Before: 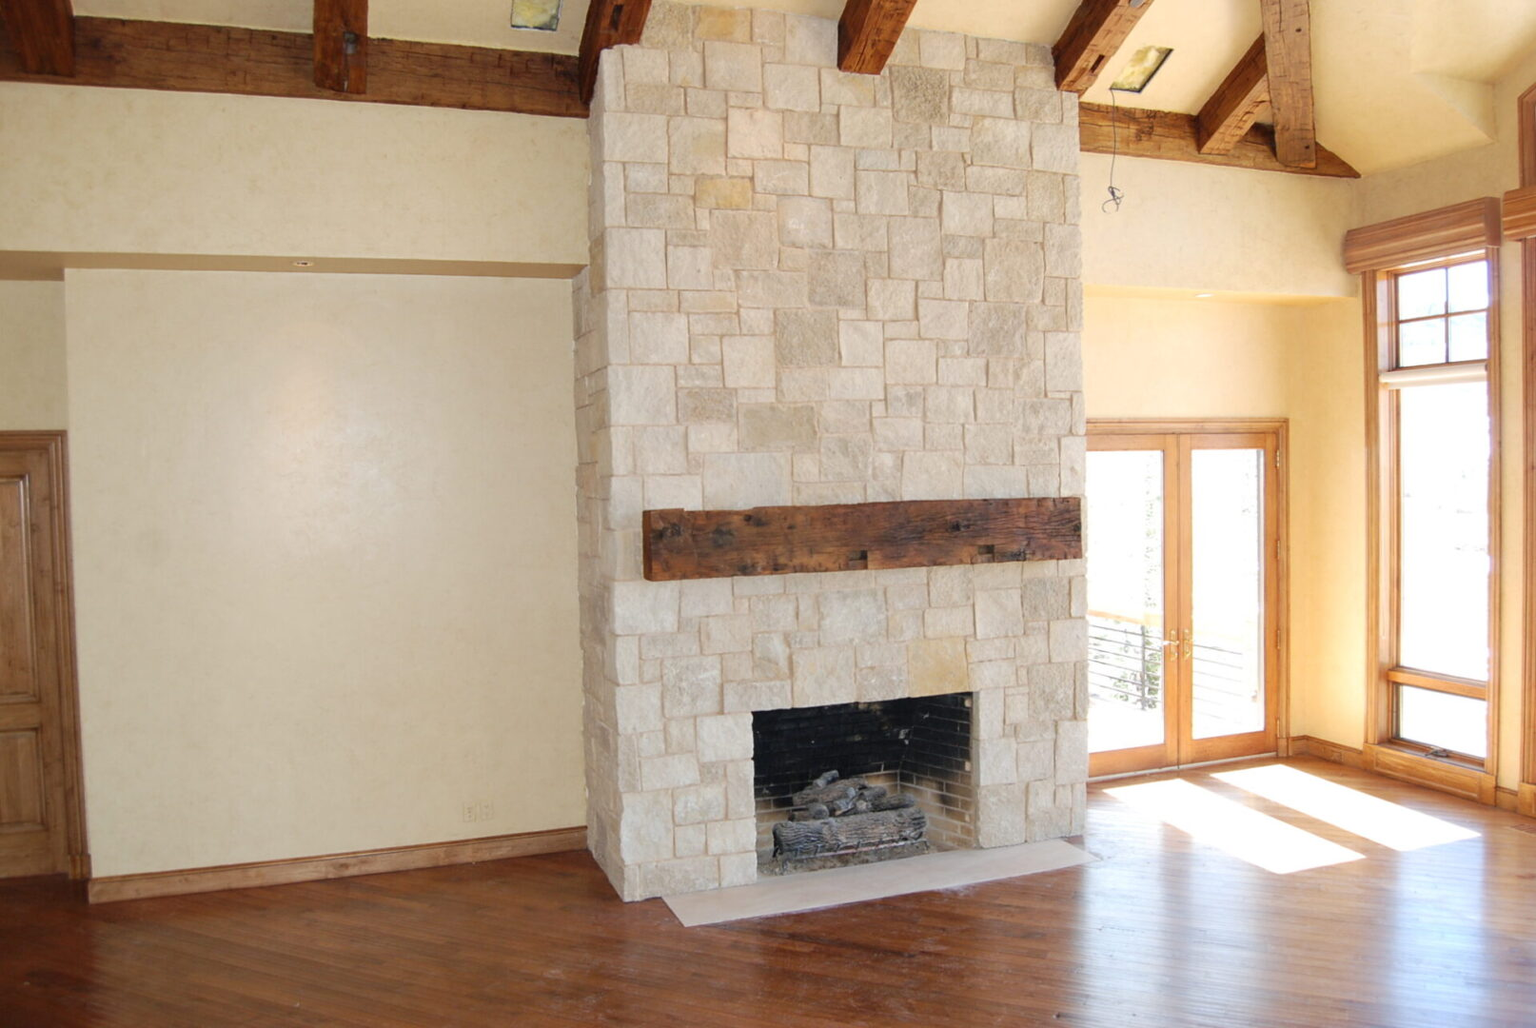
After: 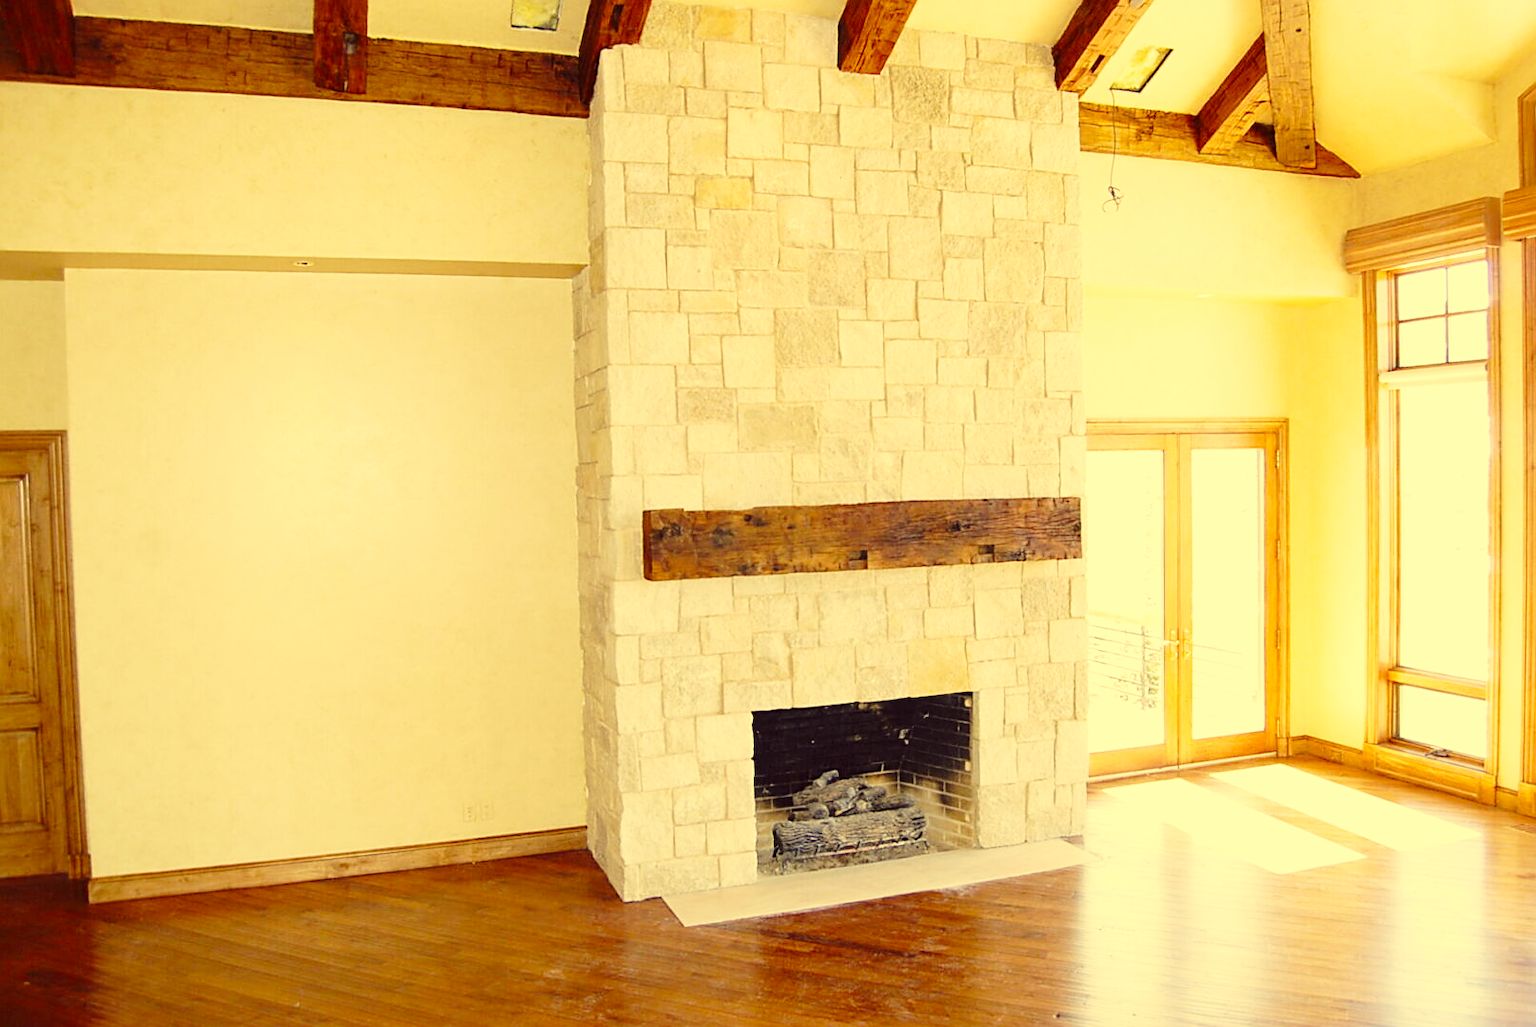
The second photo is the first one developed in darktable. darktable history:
base curve: curves: ch0 [(0, 0) (0.028, 0.03) (0.121, 0.232) (0.46, 0.748) (0.859, 0.968) (1, 1)], preserve colors none
sharpen: on, module defaults
color correction: highlights a* -0.482, highlights b* 40, shadows a* 9.8, shadows b* -0.161
